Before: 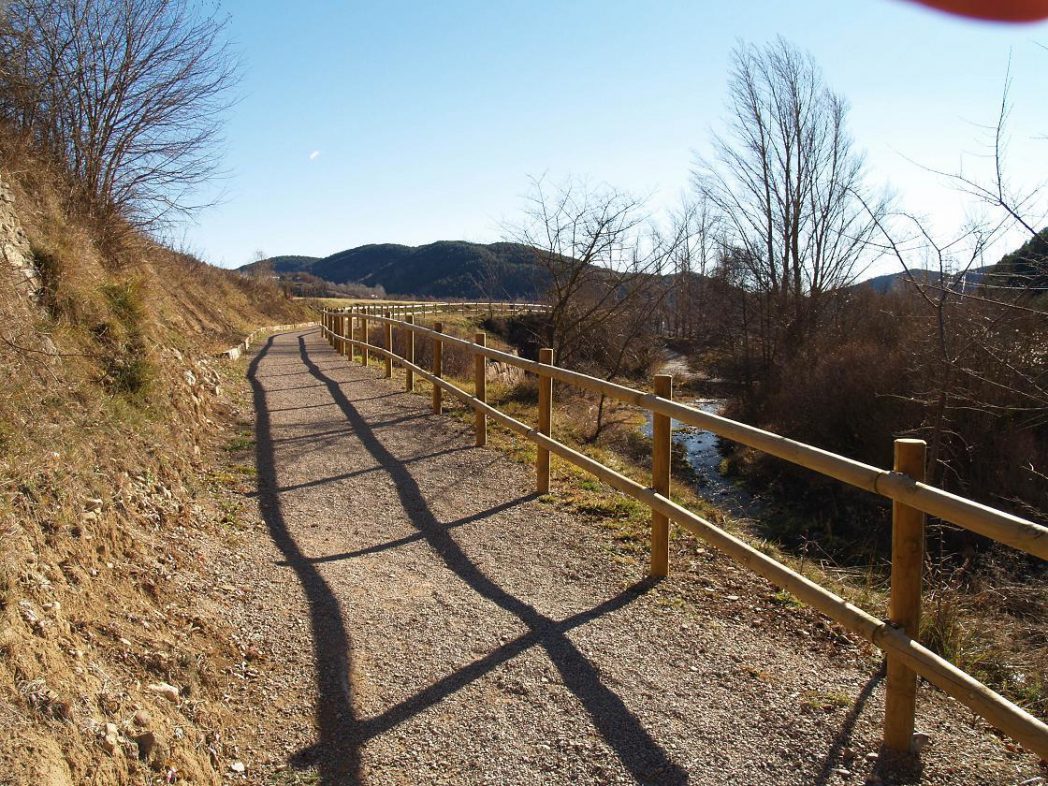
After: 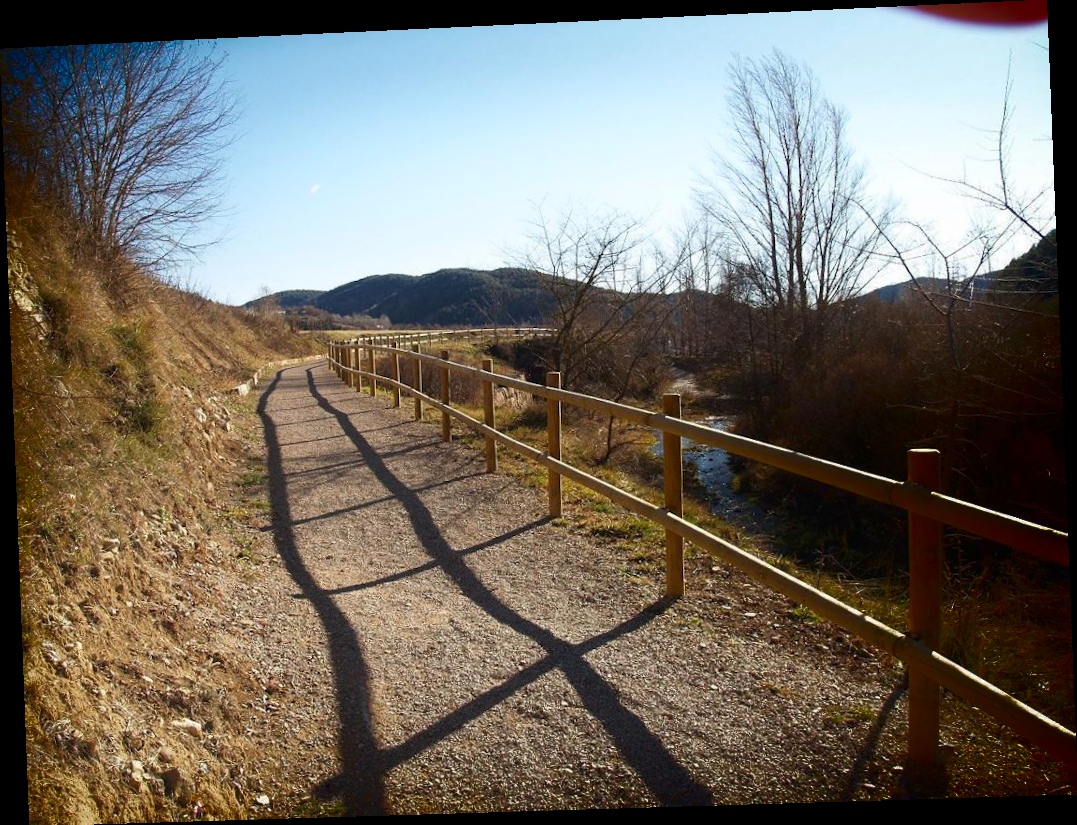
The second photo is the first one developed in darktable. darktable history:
rotate and perspective: rotation -2.22°, lens shift (horizontal) -0.022, automatic cropping off
exposure: exposure 0 EV, compensate highlight preservation false
shadows and highlights: shadows -90, highlights 90, soften with gaussian
